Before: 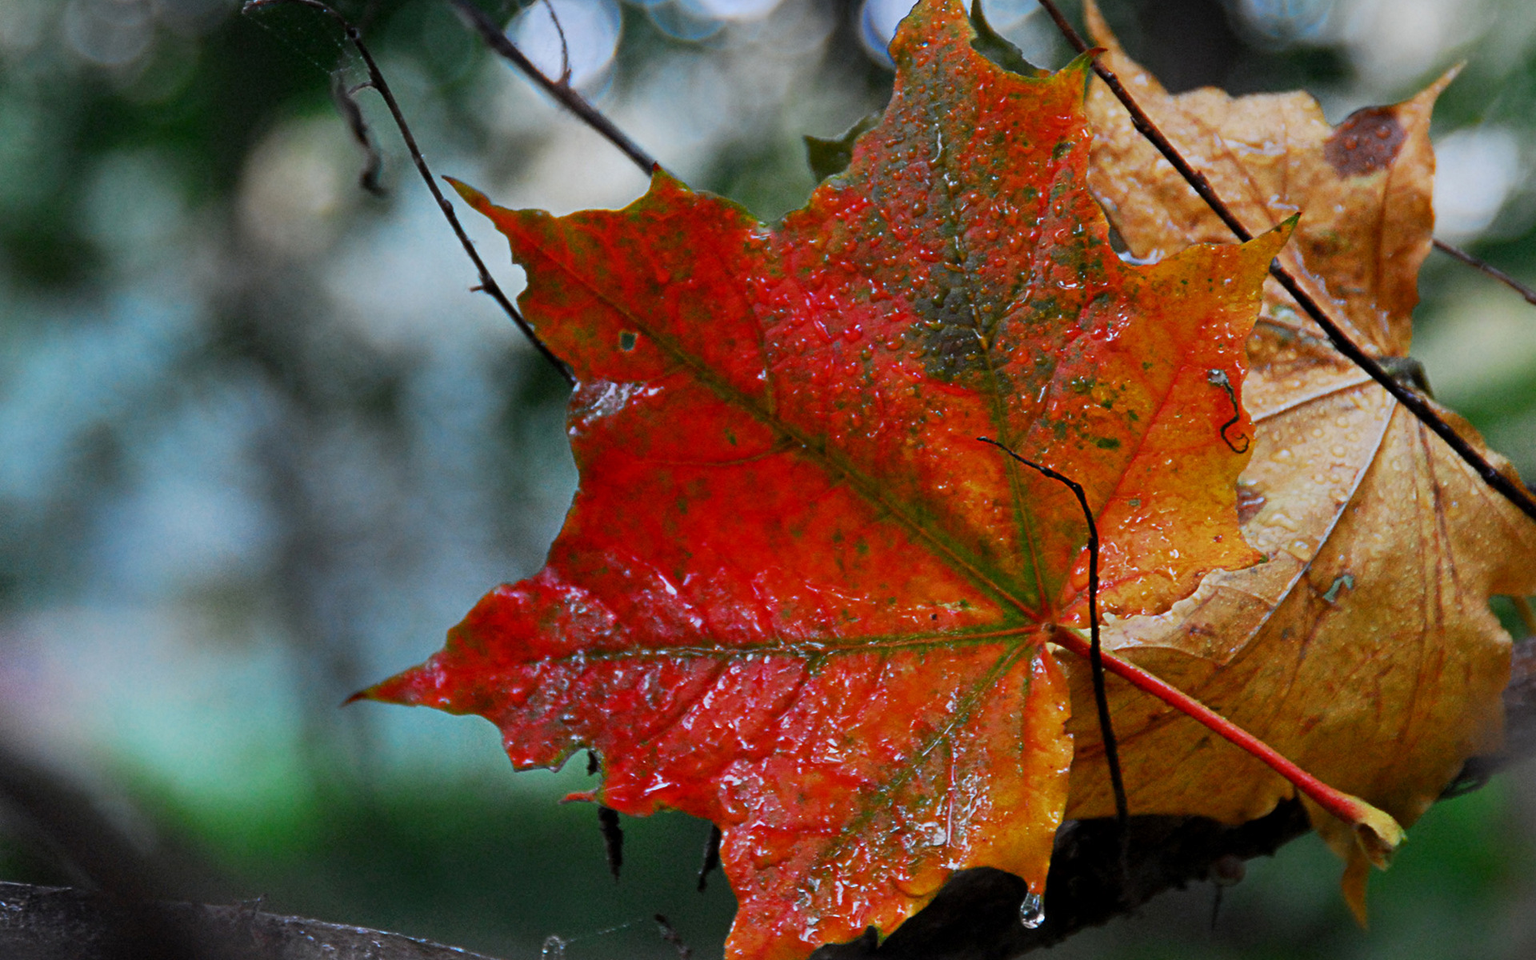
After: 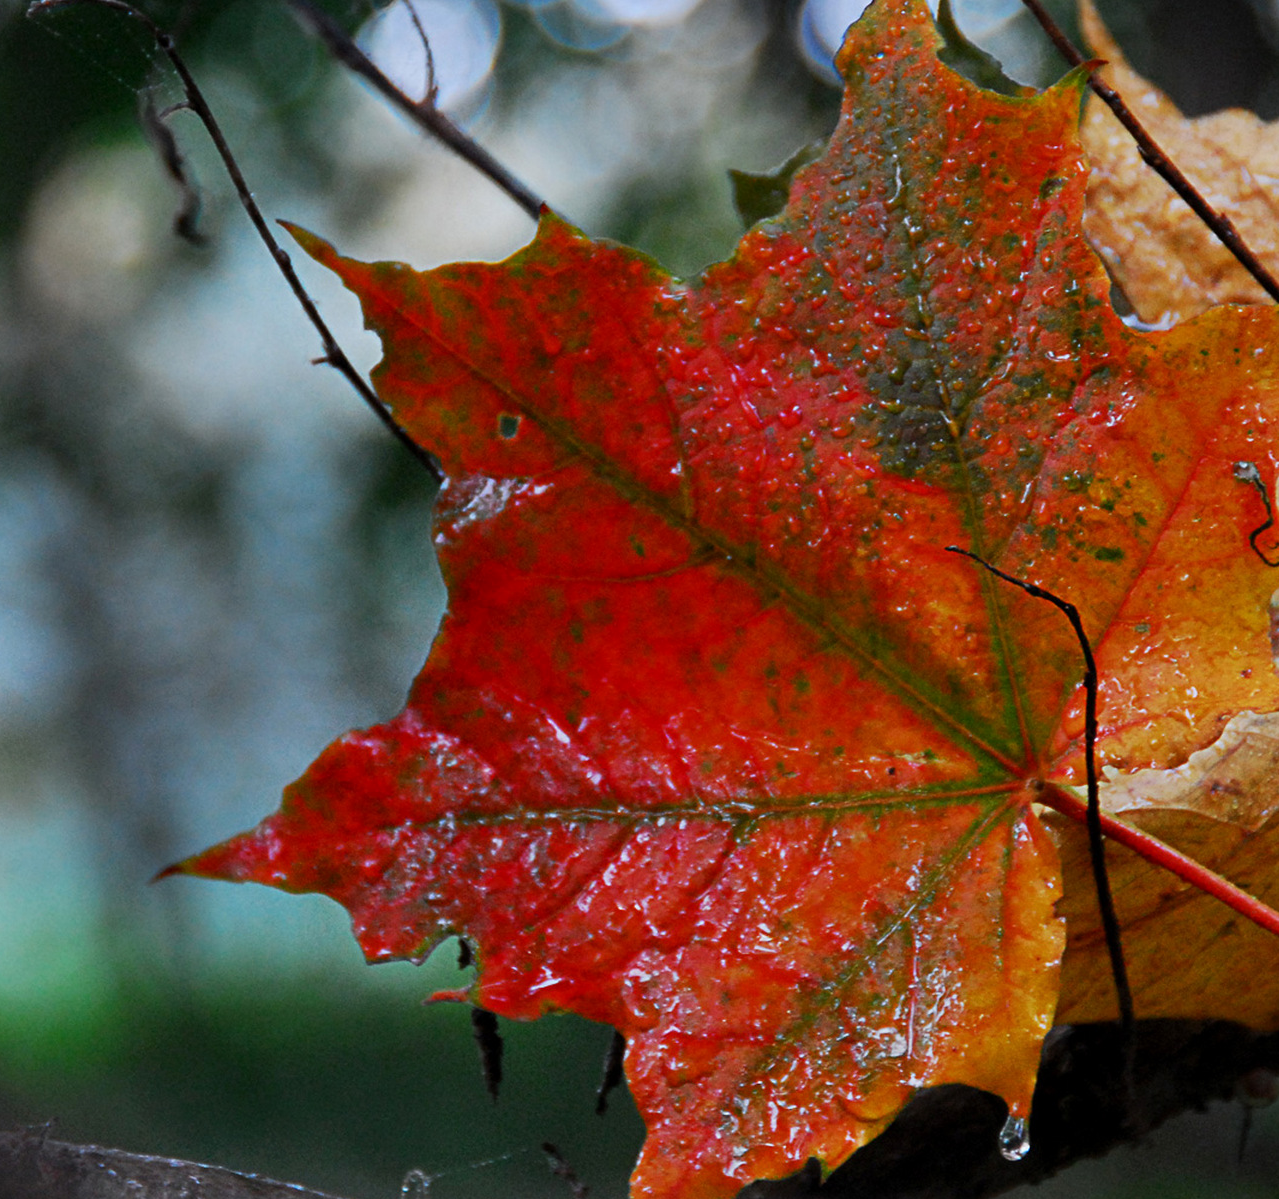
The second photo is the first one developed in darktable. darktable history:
contrast brightness saturation: contrast 0.05
crop and rotate: left 14.385%, right 18.948%
